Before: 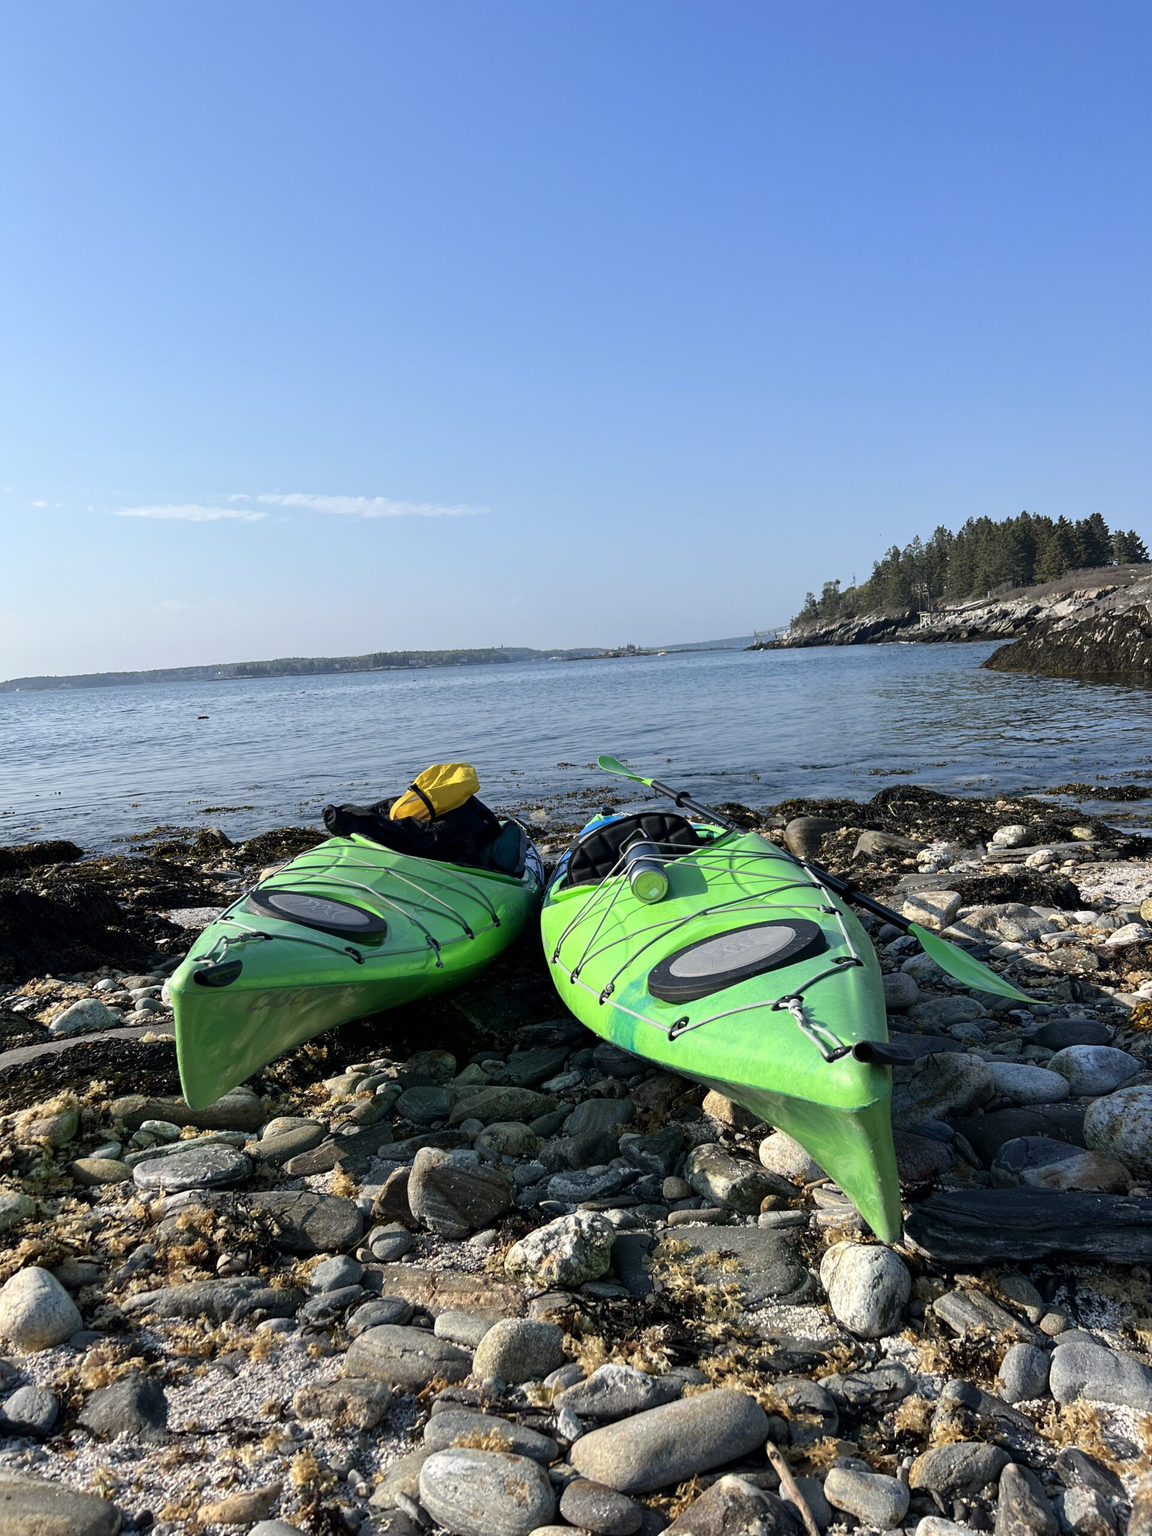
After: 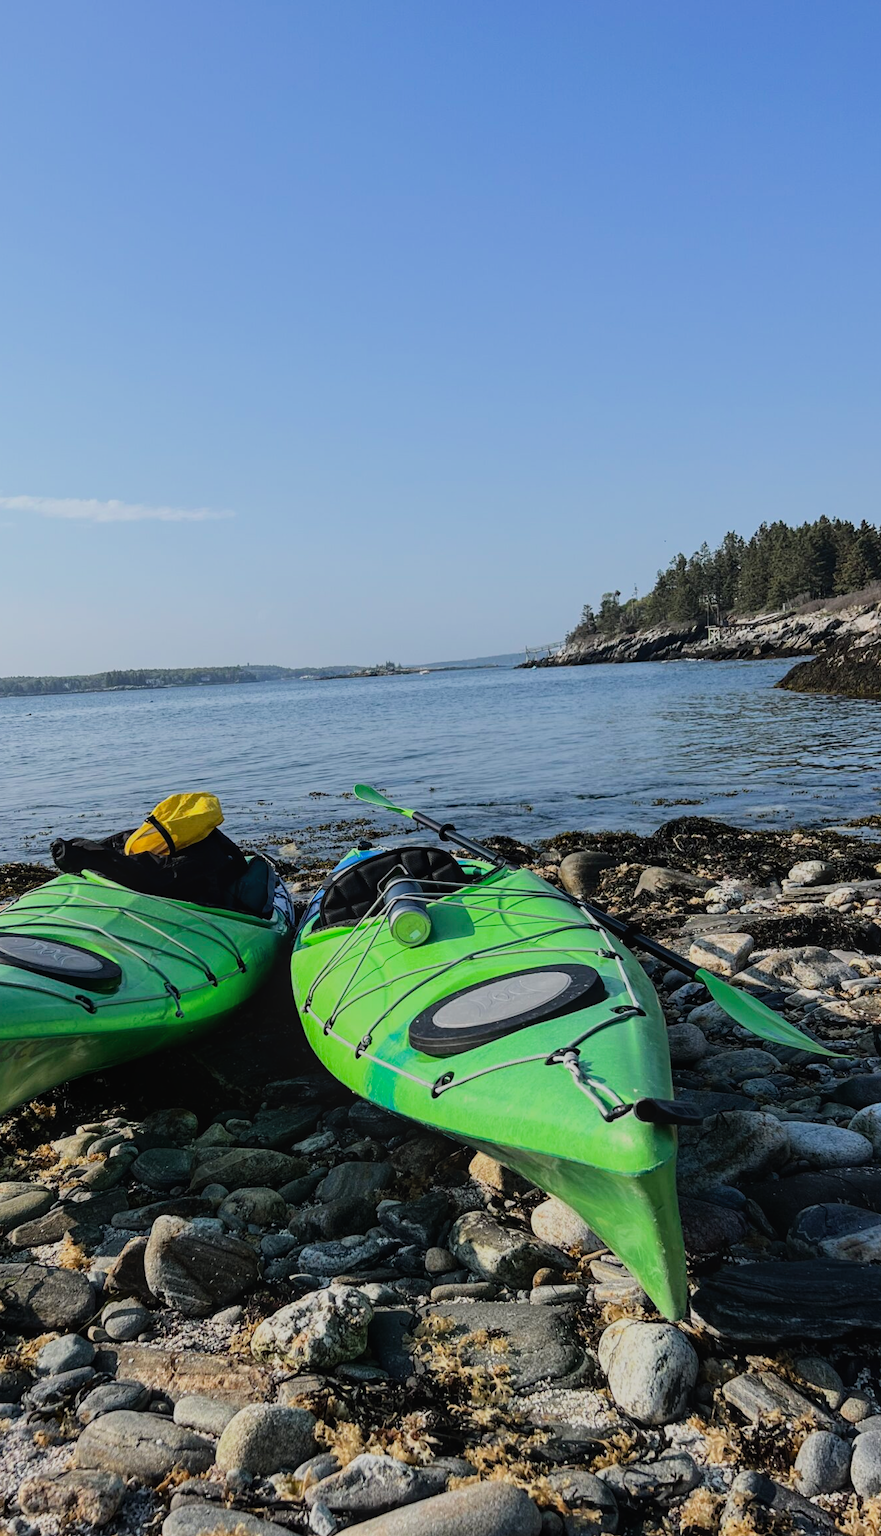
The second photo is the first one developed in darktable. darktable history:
crop and rotate: left 24.034%, top 2.838%, right 6.406%, bottom 6.299%
color balance rgb: contrast -10%
local contrast: detail 110%
filmic rgb: black relative exposure -7.5 EV, white relative exposure 5 EV, hardness 3.31, contrast 1.3, contrast in shadows safe
